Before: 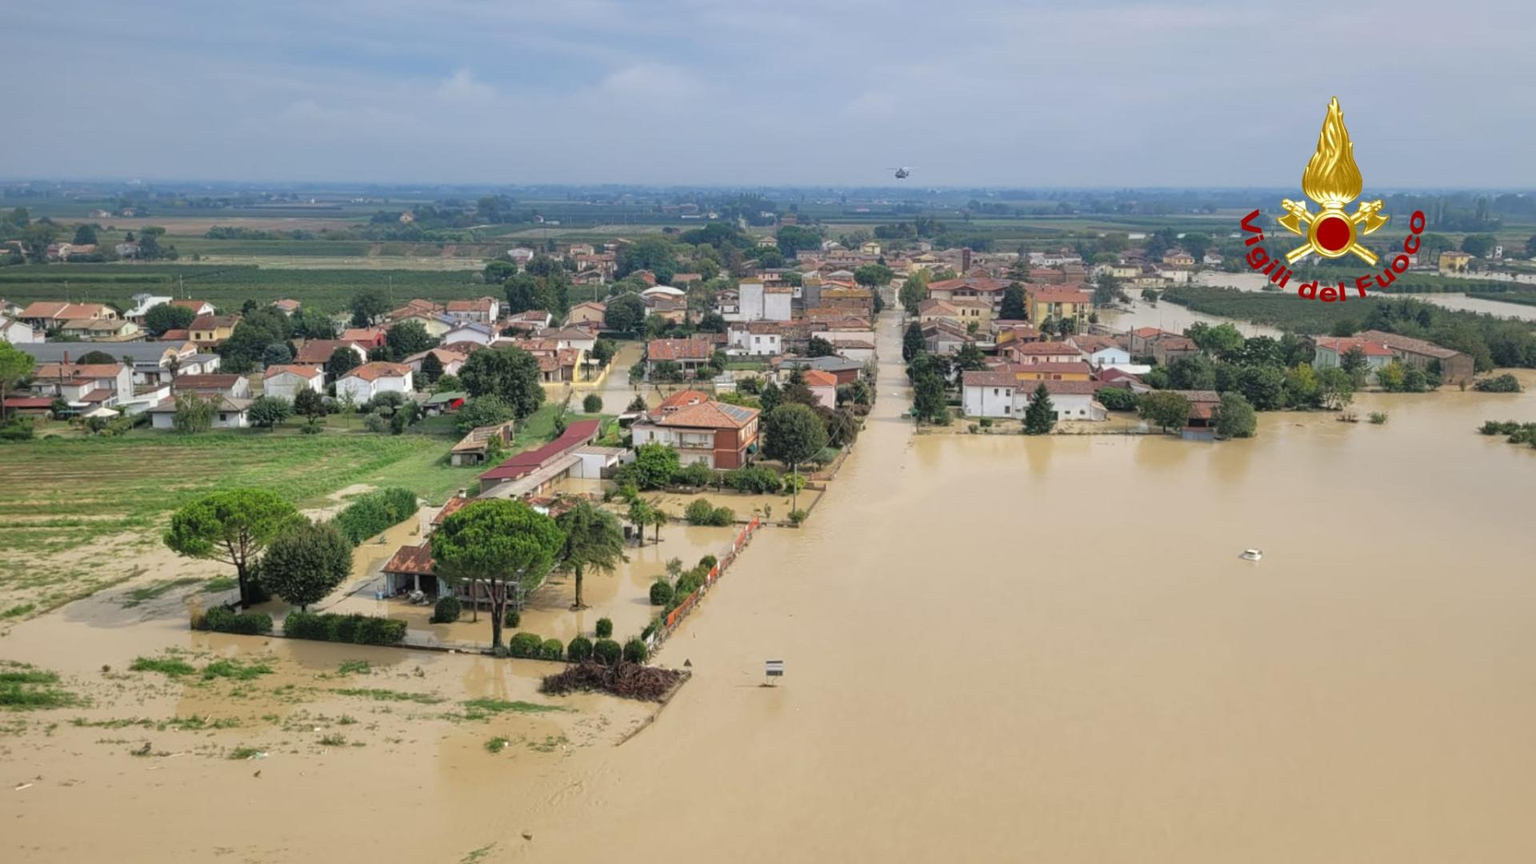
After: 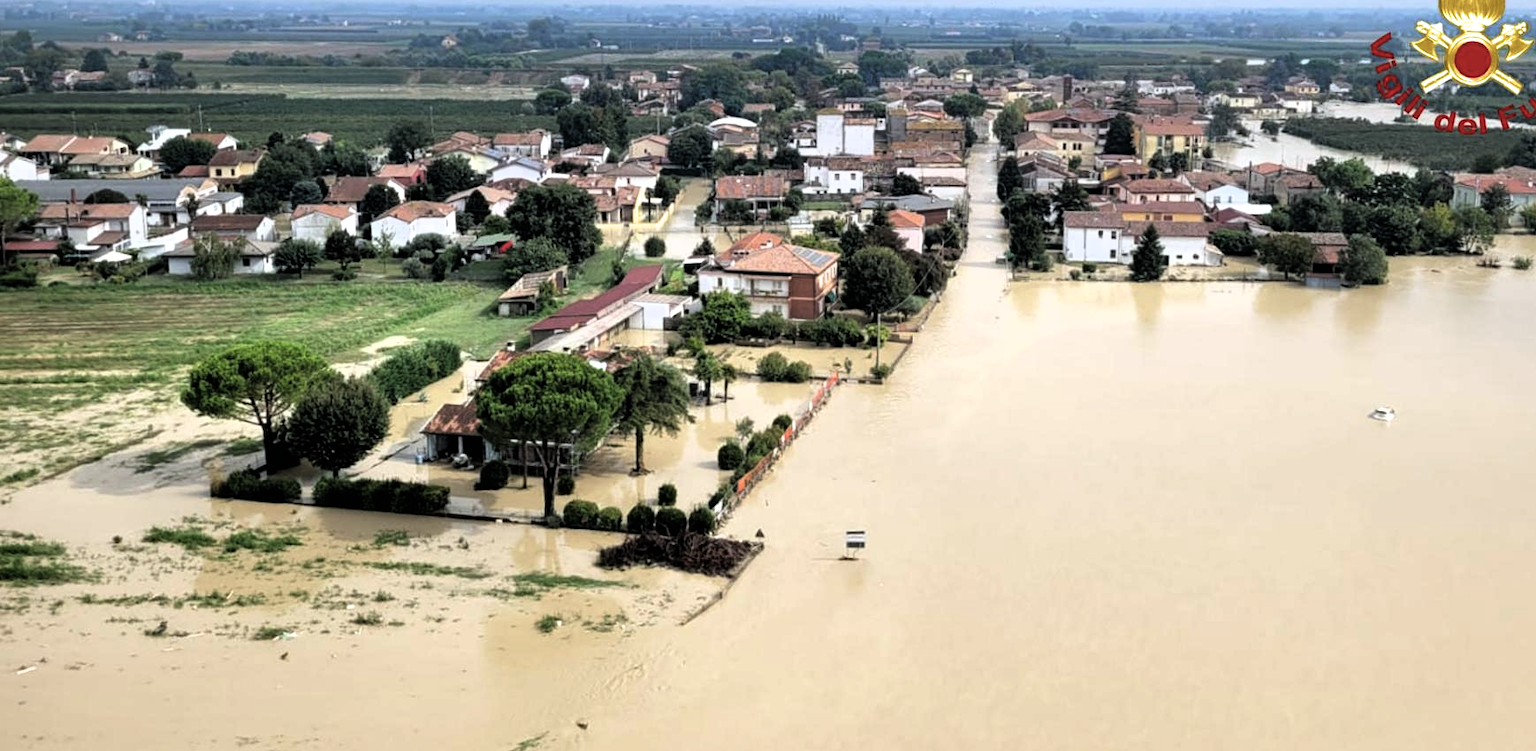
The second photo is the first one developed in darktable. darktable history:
crop: top 20.916%, right 9.437%, bottom 0.316%
filmic rgb: black relative exposure -8.2 EV, white relative exposure 2.2 EV, threshold 3 EV, hardness 7.11, latitude 85.74%, contrast 1.696, highlights saturation mix -4%, shadows ↔ highlights balance -2.69%, color science v5 (2021), contrast in shadows safe, contrast in highlights safe, enable highlight reconstruction true
white balance: red 0.976, blue 1.04
